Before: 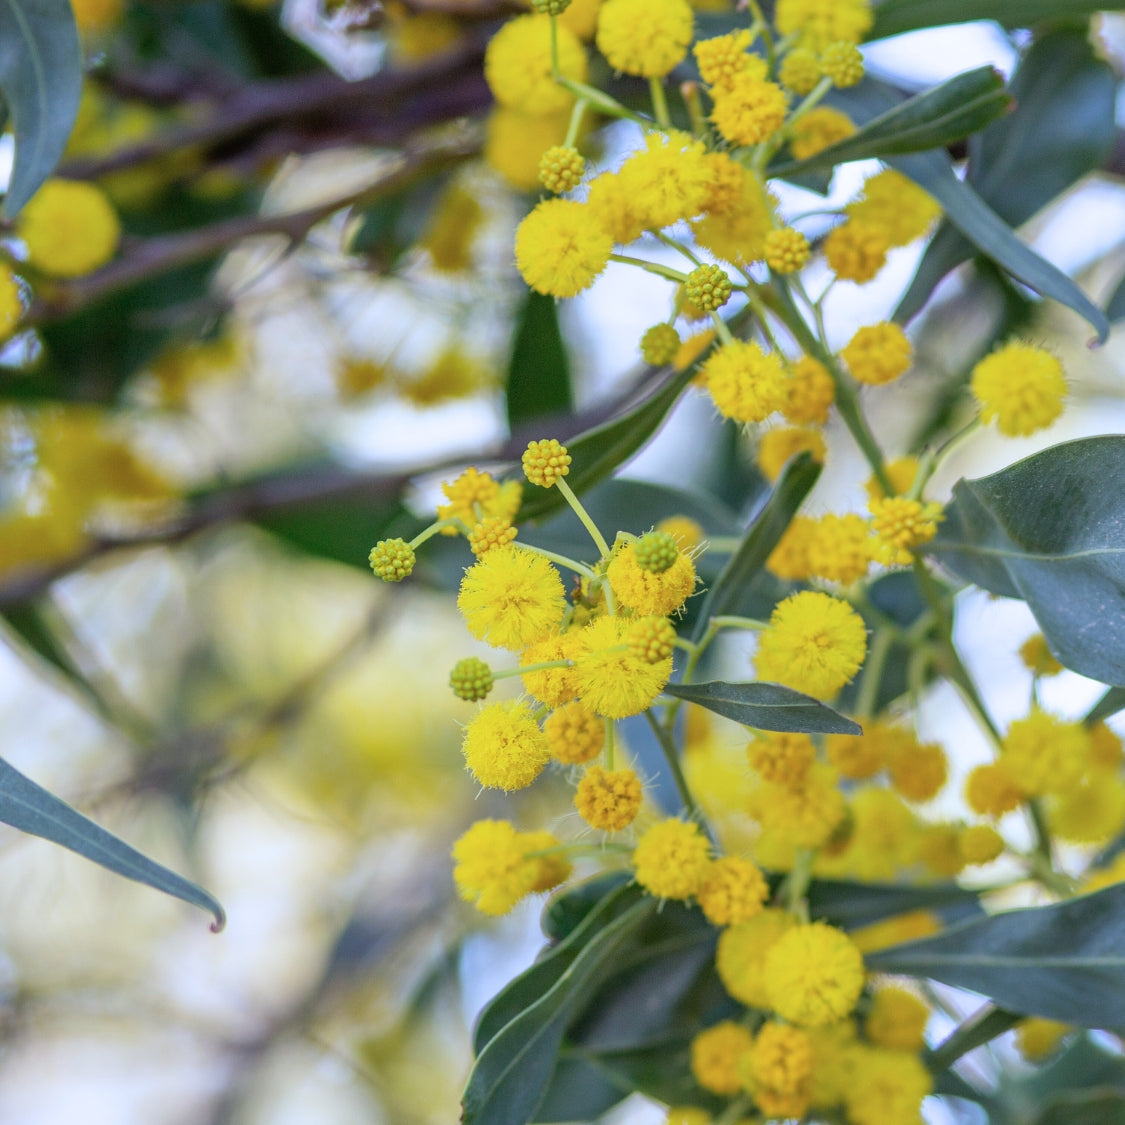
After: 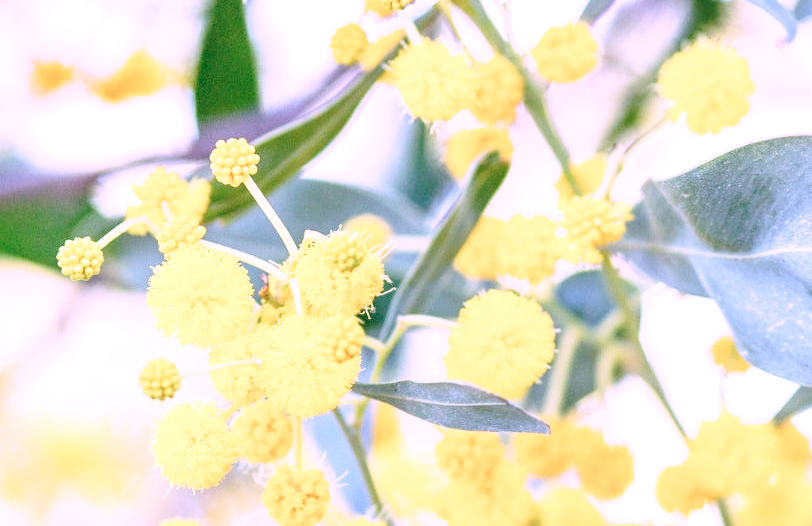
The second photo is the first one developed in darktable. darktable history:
crop and rotate: left 27.755%, top 26.773%, bottom 26.449%
base curve: curves: ch0 [(0, 0) (0.028, 0.03) (0.121, 0.232) (0.46, 0.748) (0.859, 0.968) (1, 1)], preserve colors none
exposure: exposure 1 EV, compensate highlight preservation false
color correction: highlights a* 15.66, highlights b* -20.16
